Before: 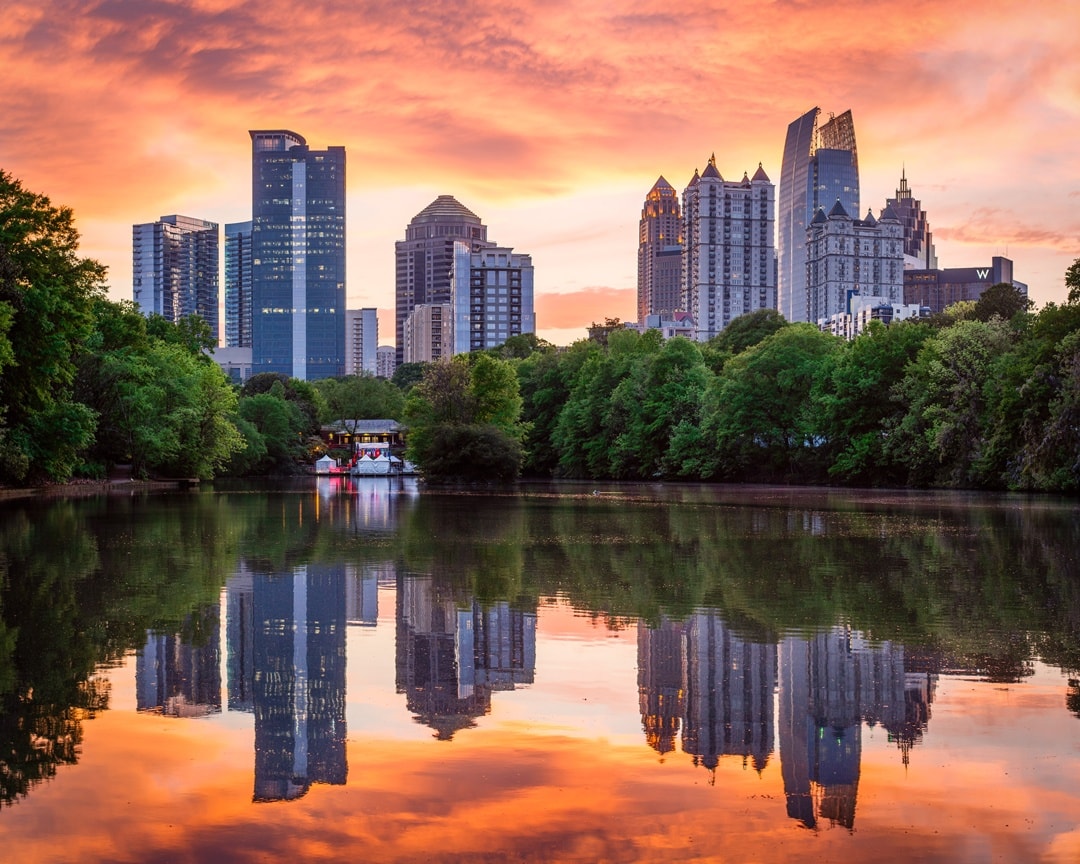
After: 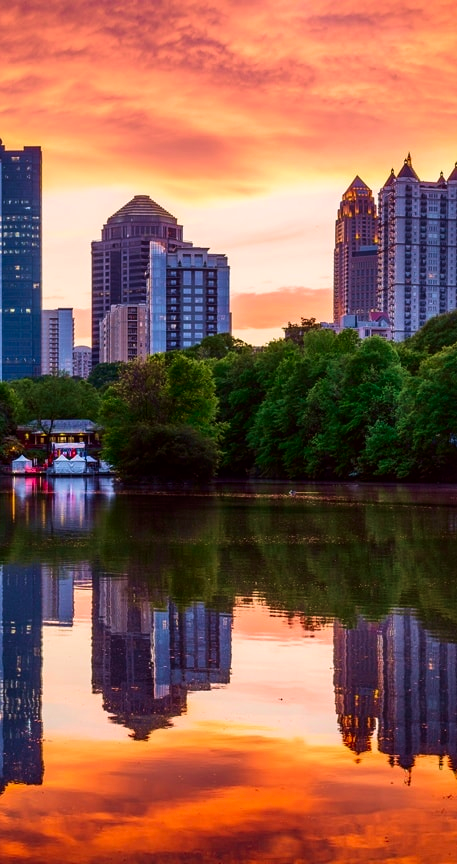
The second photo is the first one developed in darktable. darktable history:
velvia: strength 44.67%
contrast brightness saturation: contrast 0.116, brightness -0.122, saturation 0.203
crop: left 28.197%, right 29.436%
